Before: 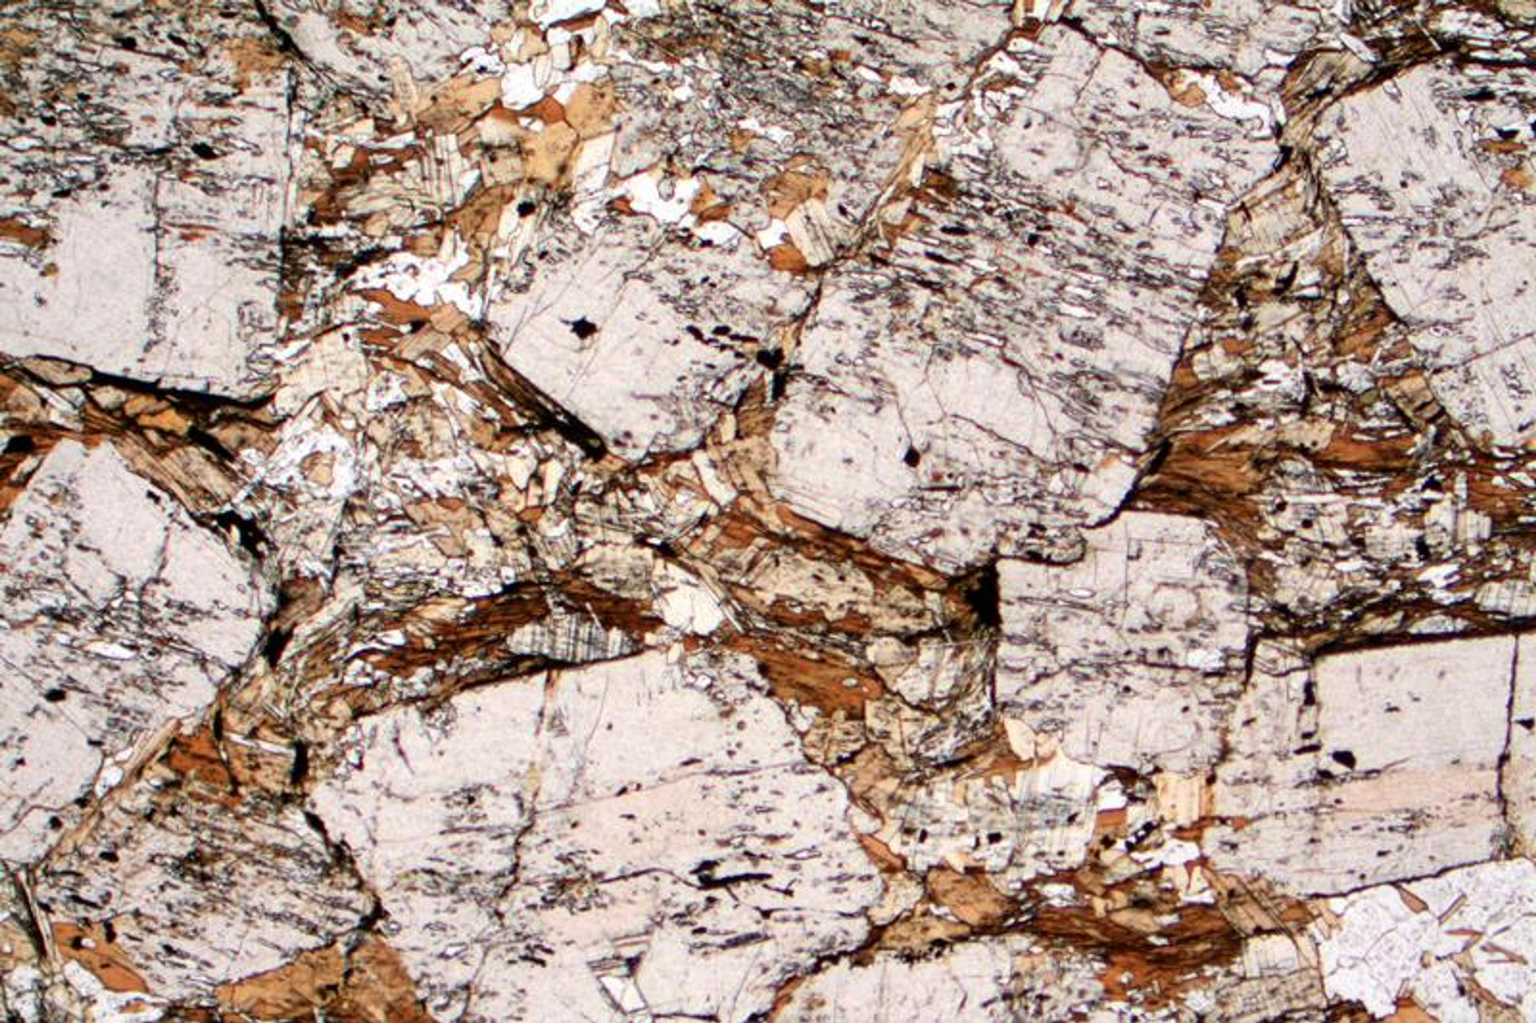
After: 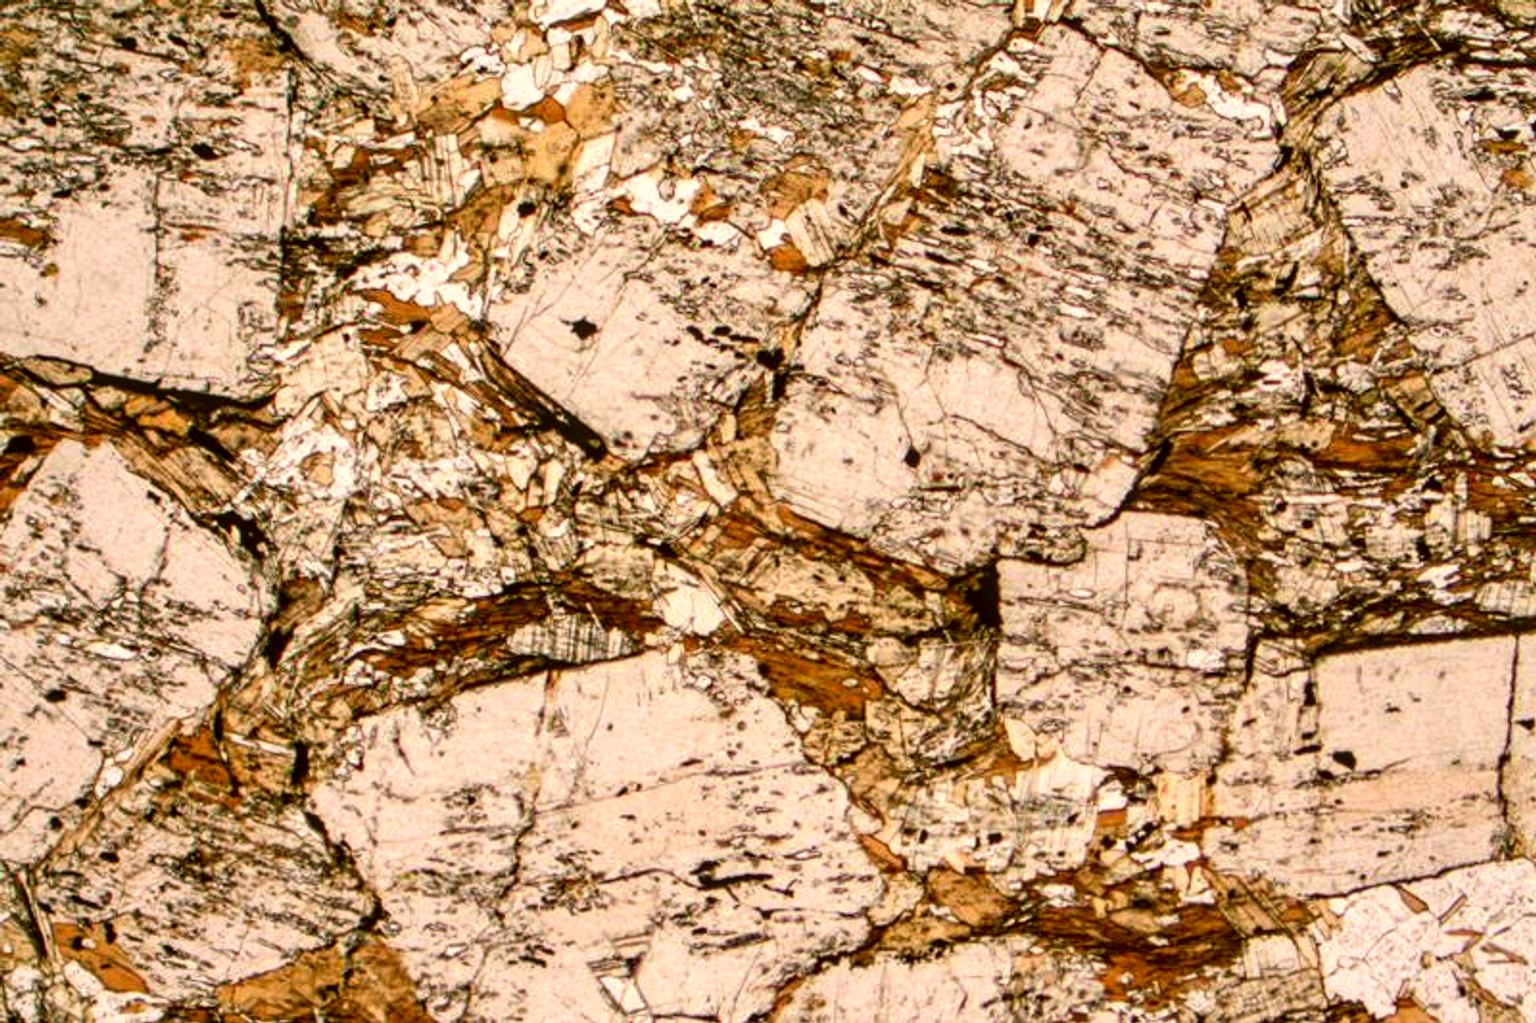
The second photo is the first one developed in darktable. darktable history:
local contrast: on, module defaults
color correction: highlights a* 8.98, highlights b* 15.09, shadows a* -0.49, shadows b* 26.52
tone equalizer: on, module defaults
